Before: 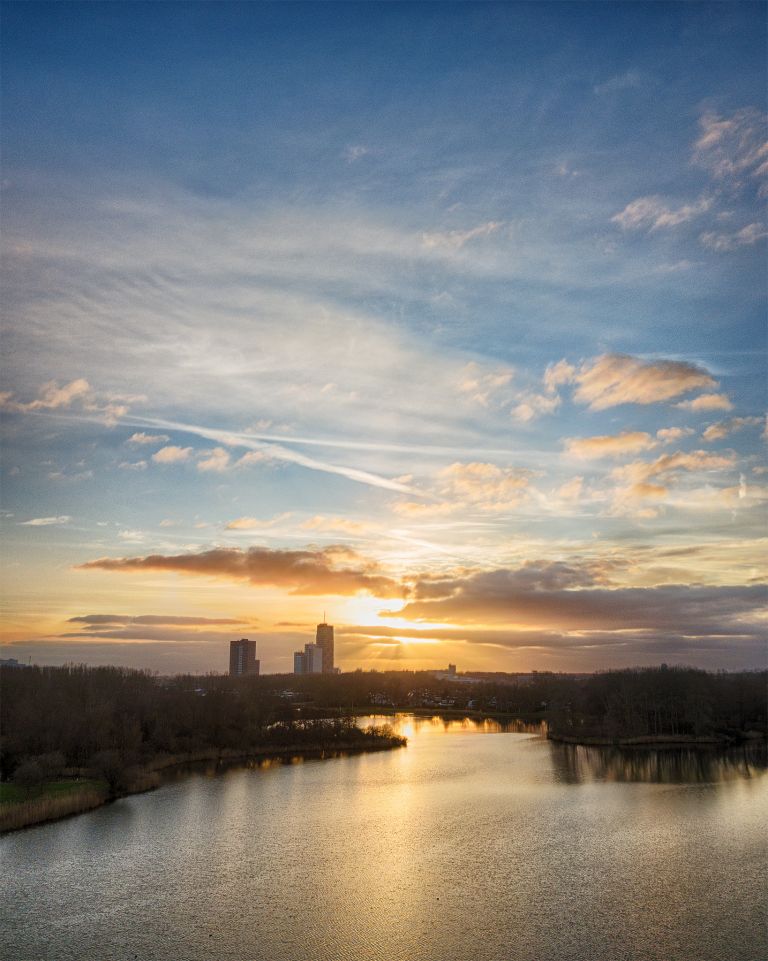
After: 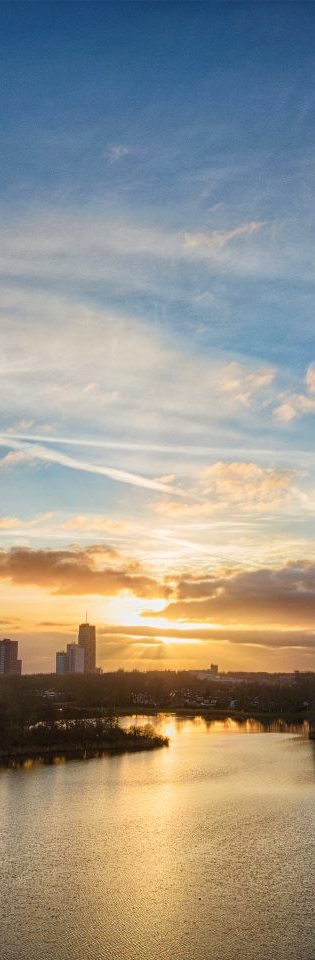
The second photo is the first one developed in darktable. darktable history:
crop: left 31.107%, right 26.914%
velvia: on, module defaults
